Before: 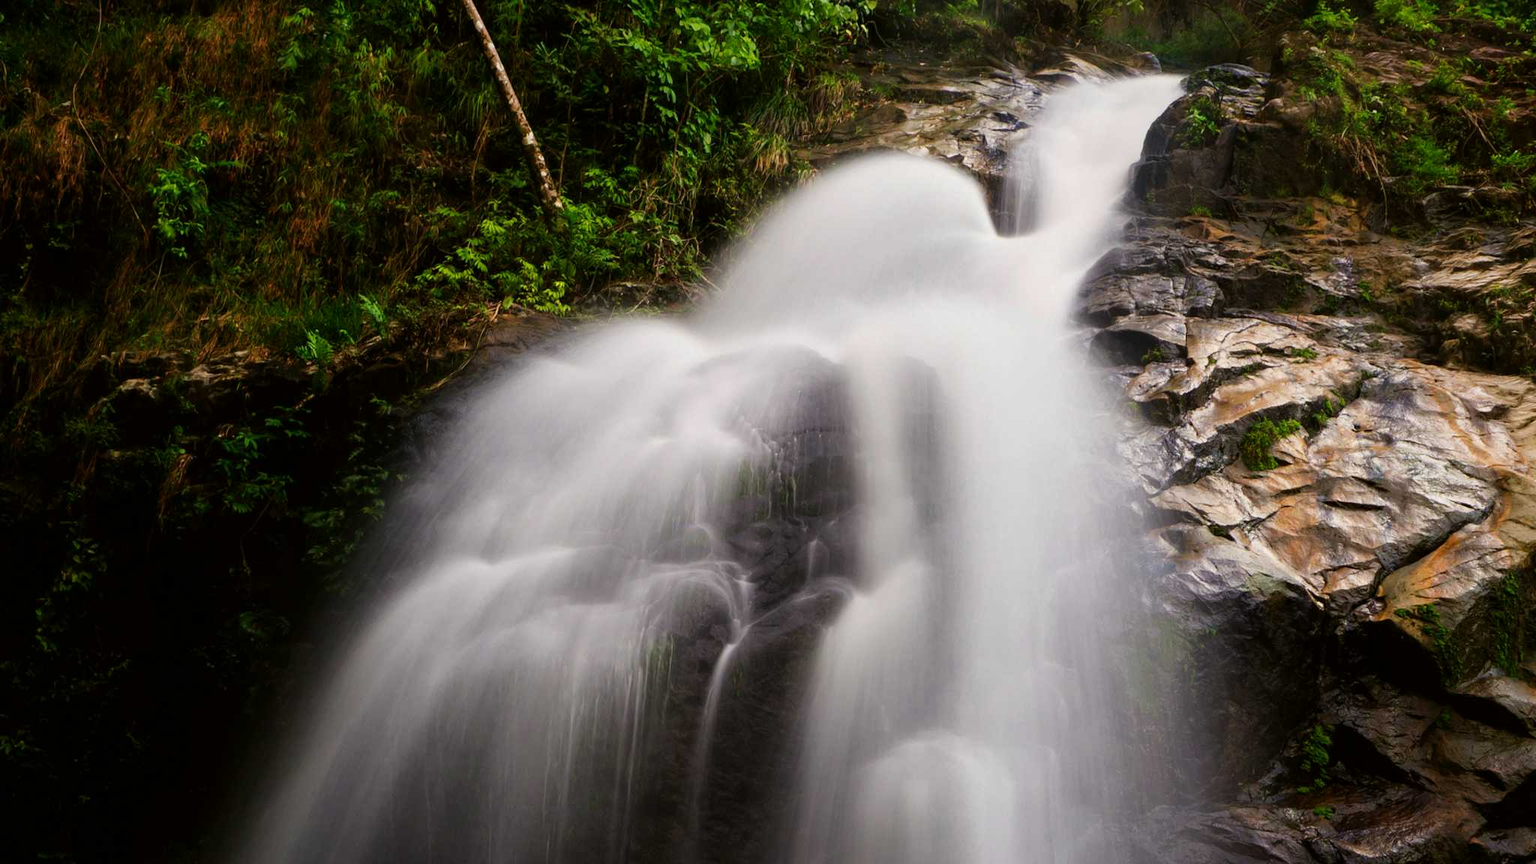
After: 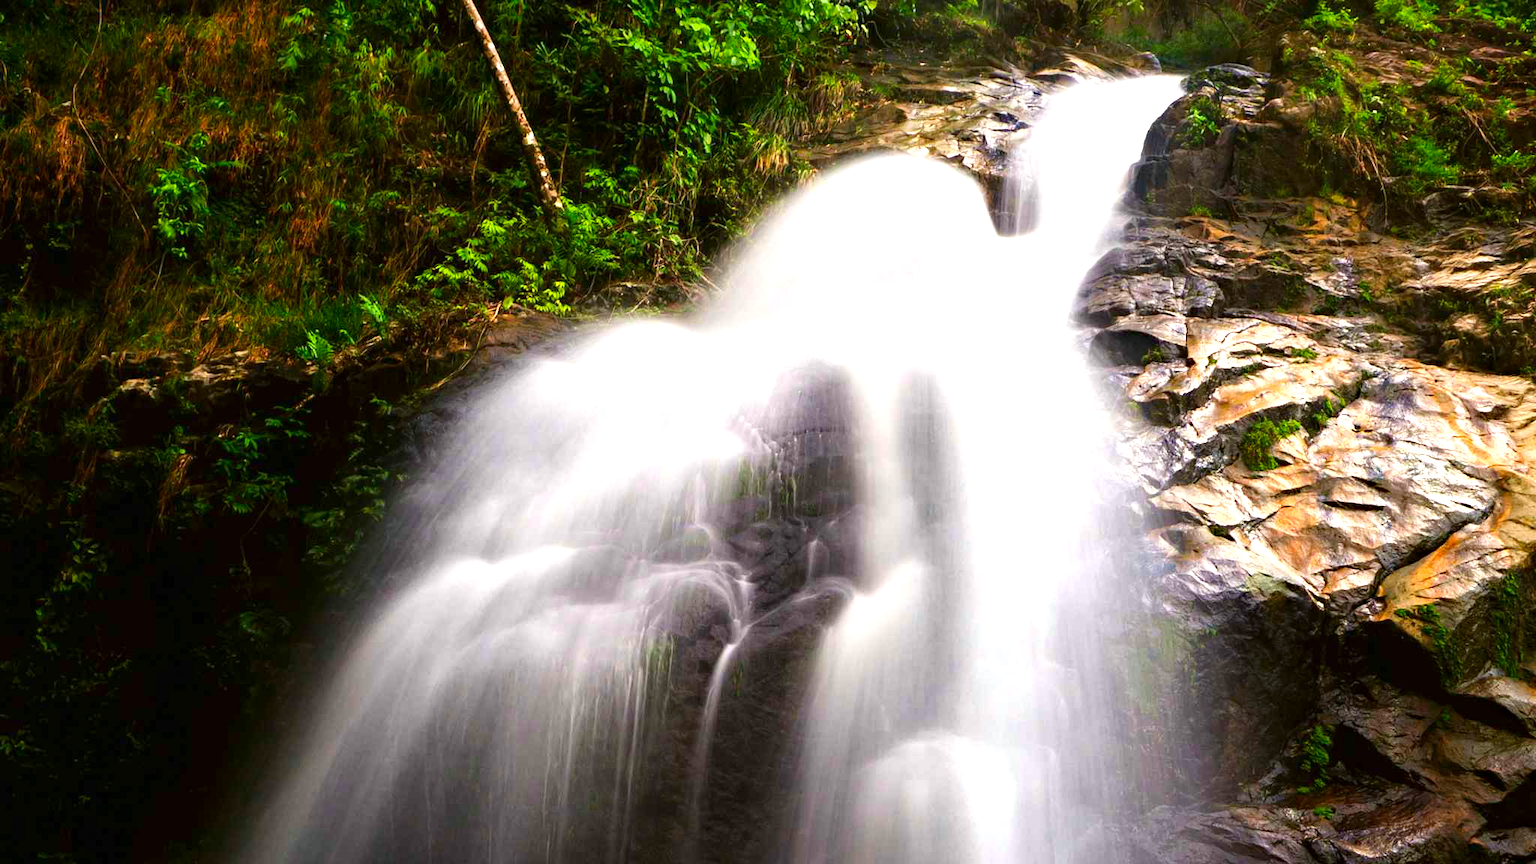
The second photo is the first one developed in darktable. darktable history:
contrast brightness saturation: contrast 0.079, saturation 0.196
exposure: black level correction 0, exposure 1.104 EV, compensate highlight preservation false
haze removal: strength 0.278, distance 0.248, adaptive false
